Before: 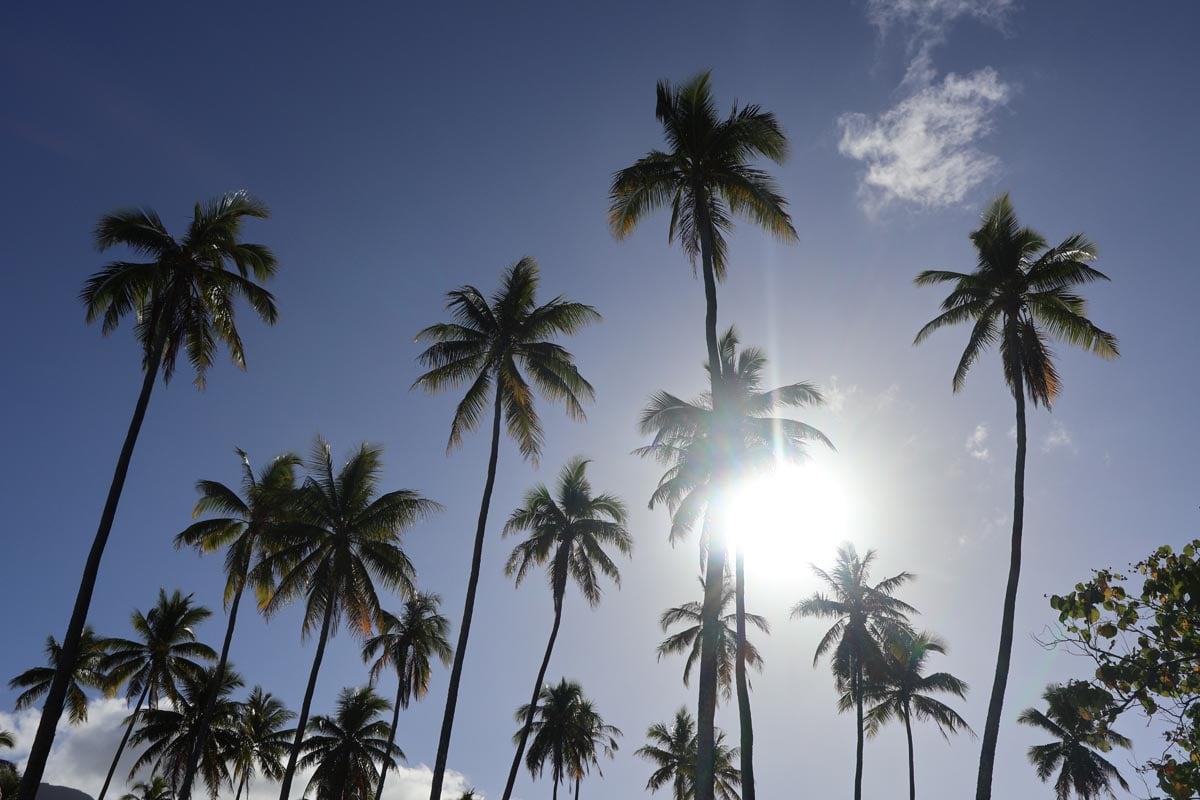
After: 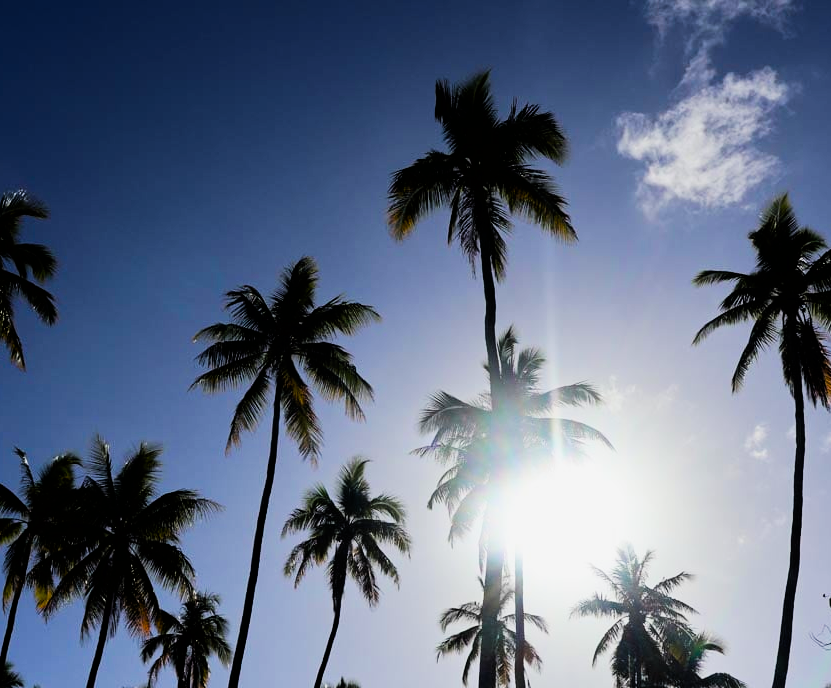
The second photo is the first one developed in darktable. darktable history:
filmic rgb: black relative exposure -5 EV, hardness 2.88, contrast 1.3, highlights saturation mix -30%
color balance rgb: linear chroma grading › global chroma 9%, perceptual saturation grading › global saturation 36%, perceptual saturation grading › shadows 35%, perceptual brilliance grading › global brilliance 15%, perceptual brilliance grading › shadows -35%, global vibrance 15%
crop: left 18.479%, right 12.2%, bottom 13.971%
